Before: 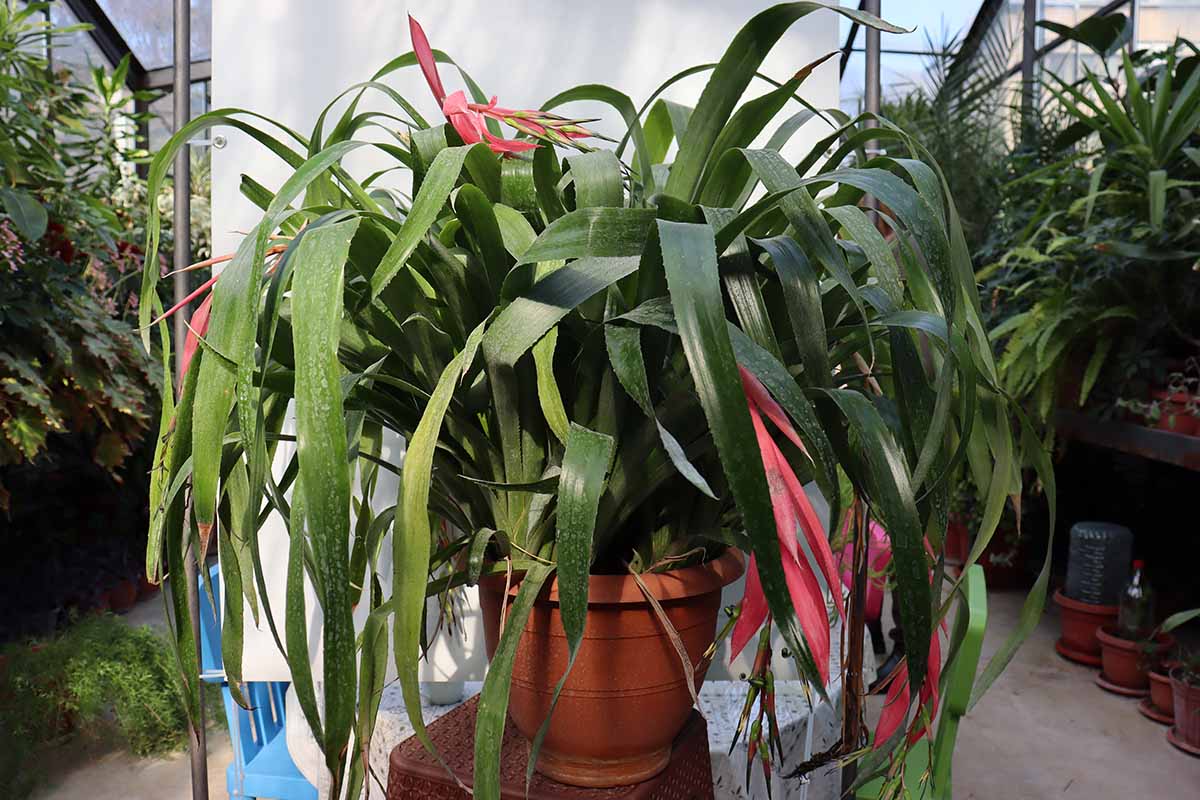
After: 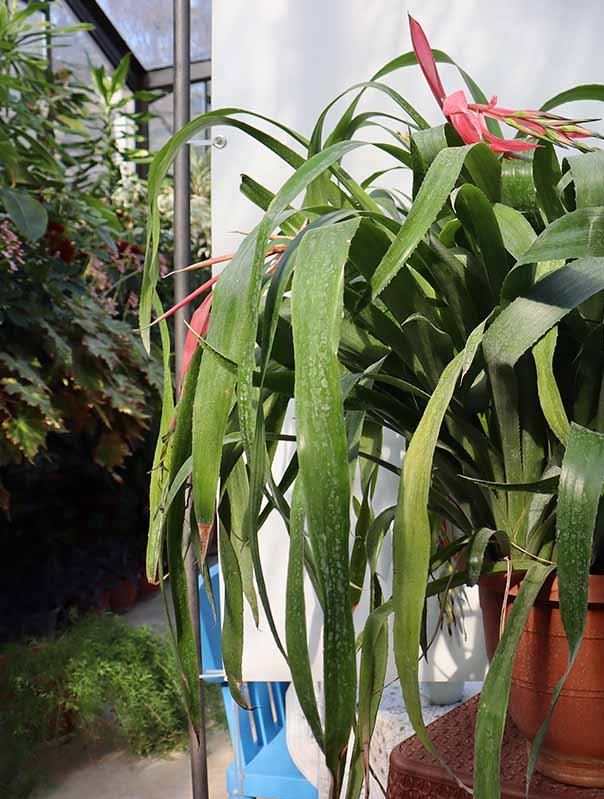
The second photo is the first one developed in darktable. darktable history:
crop and rotate: left 0.056%, top 0%, right 49.589%
